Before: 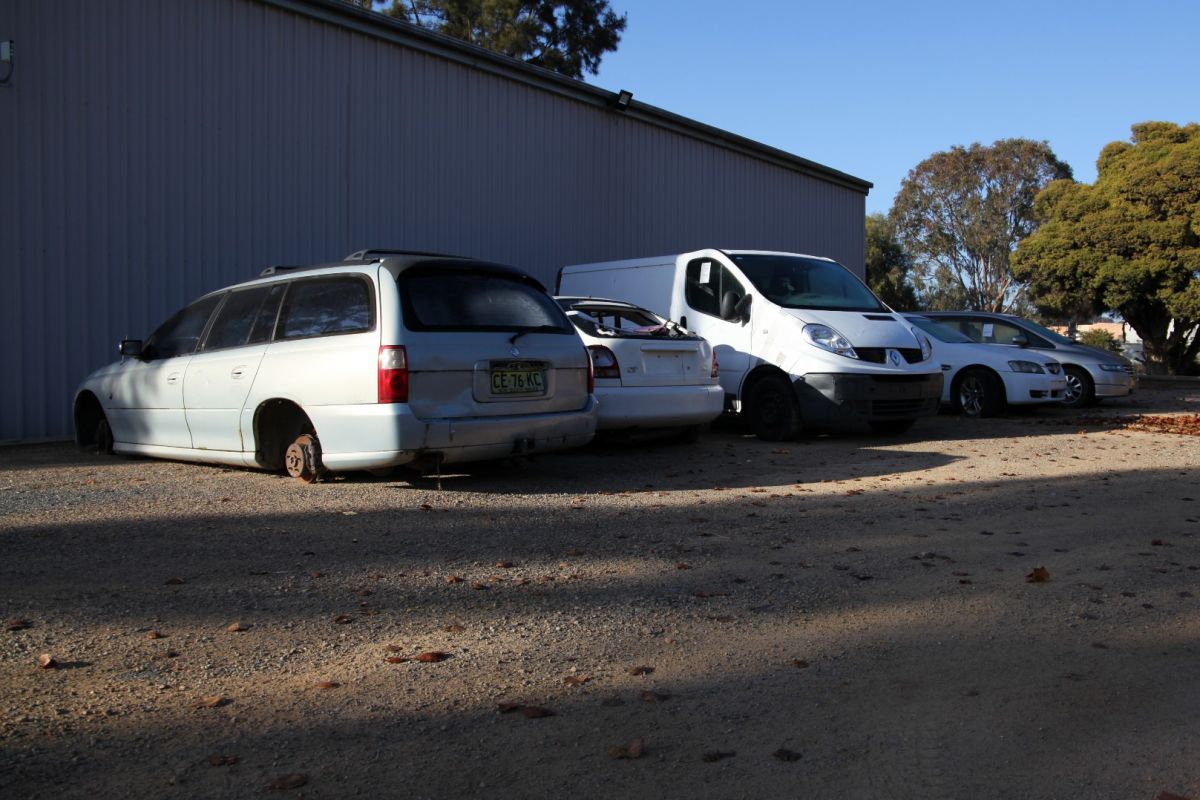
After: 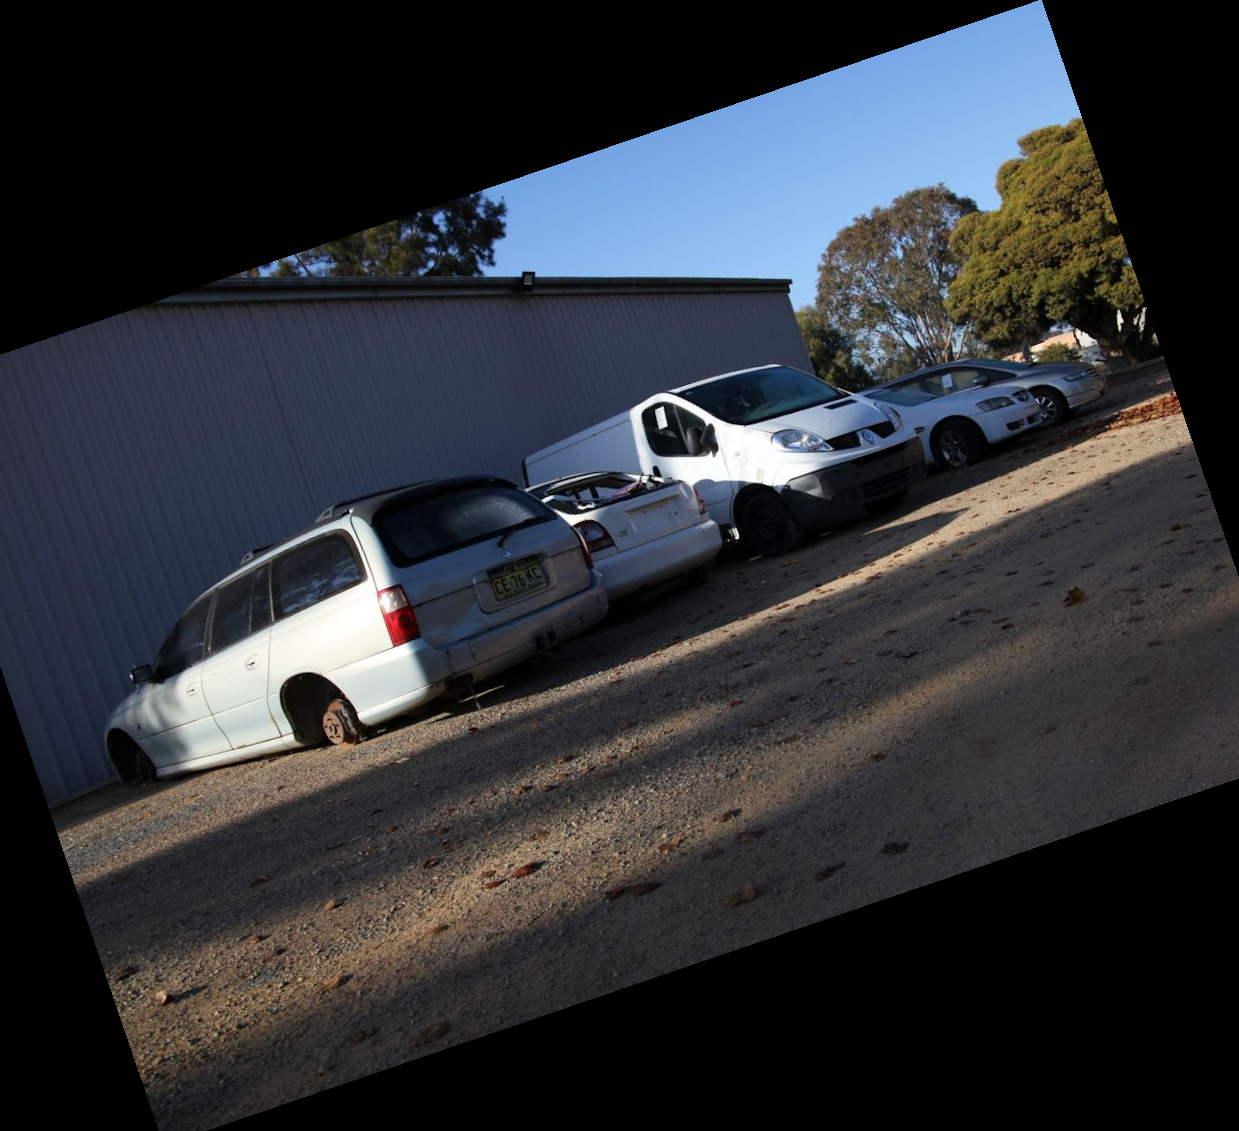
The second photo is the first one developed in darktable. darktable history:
crop and rotate: angle 18.84°, left 6.77%, right 4.328%, bottom 1.174%
